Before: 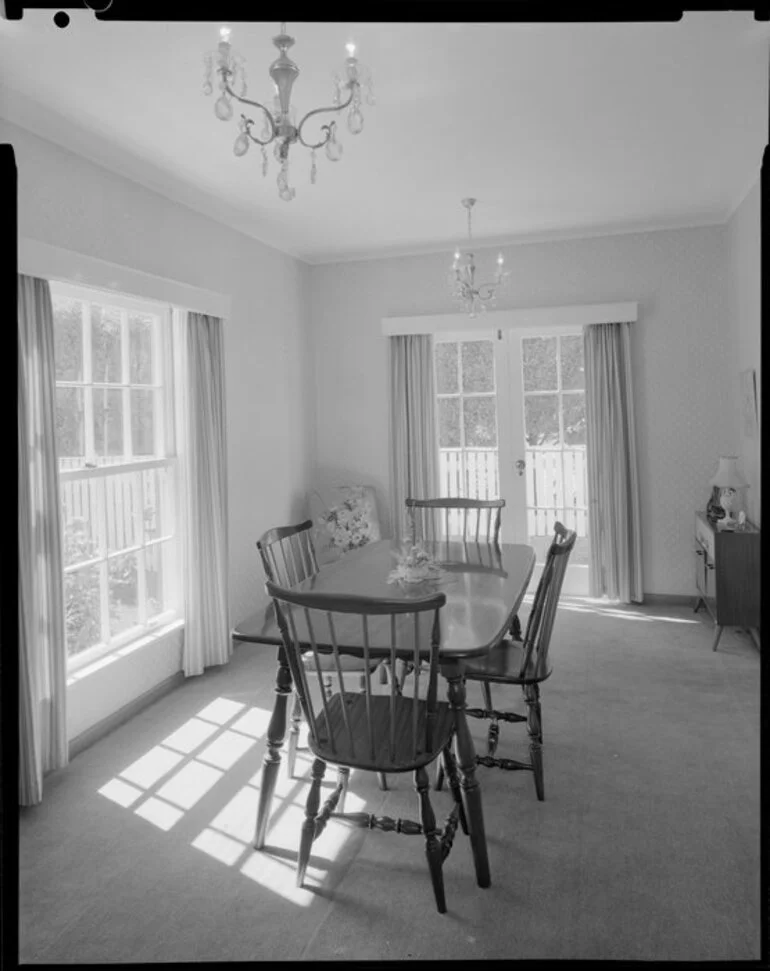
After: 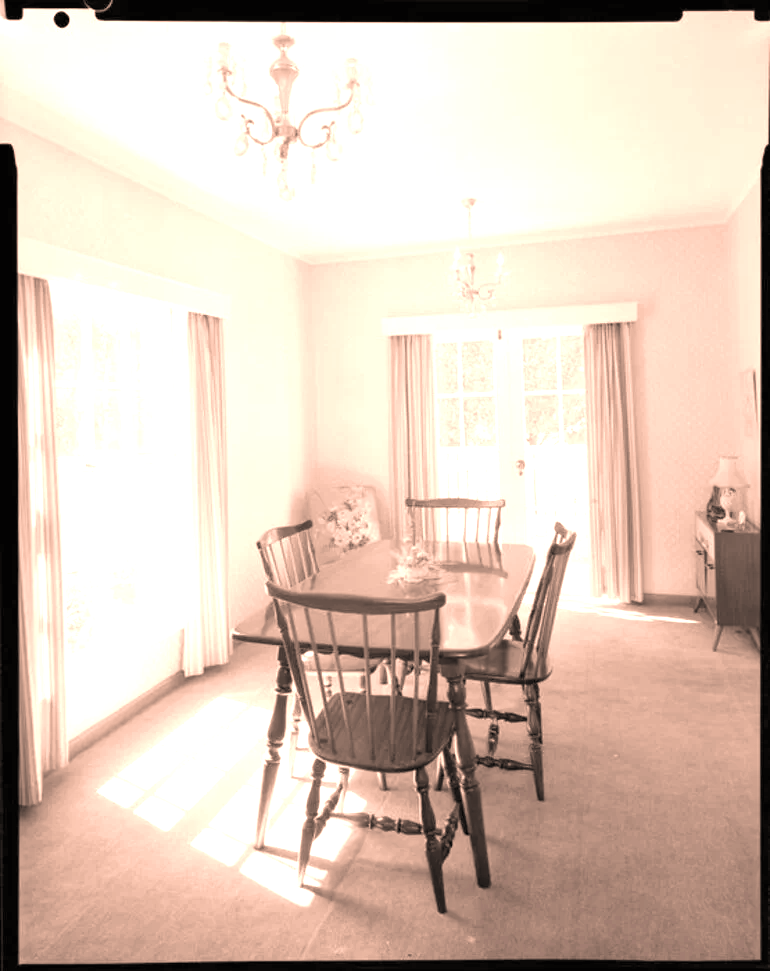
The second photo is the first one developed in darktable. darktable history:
color balance rgb: perceptual saturation grading › global saturation 20%, perceptual saturation grading › highlights -25%, perceptual saturation grading › shadows 25%
exposure: black level correction 0, exposure 1.5 EV, compensate exposure bias true, compensate highlight preservation false
velvia: on, module defaults
color correction: highlights a* 17.88, highlights b* 18.79
